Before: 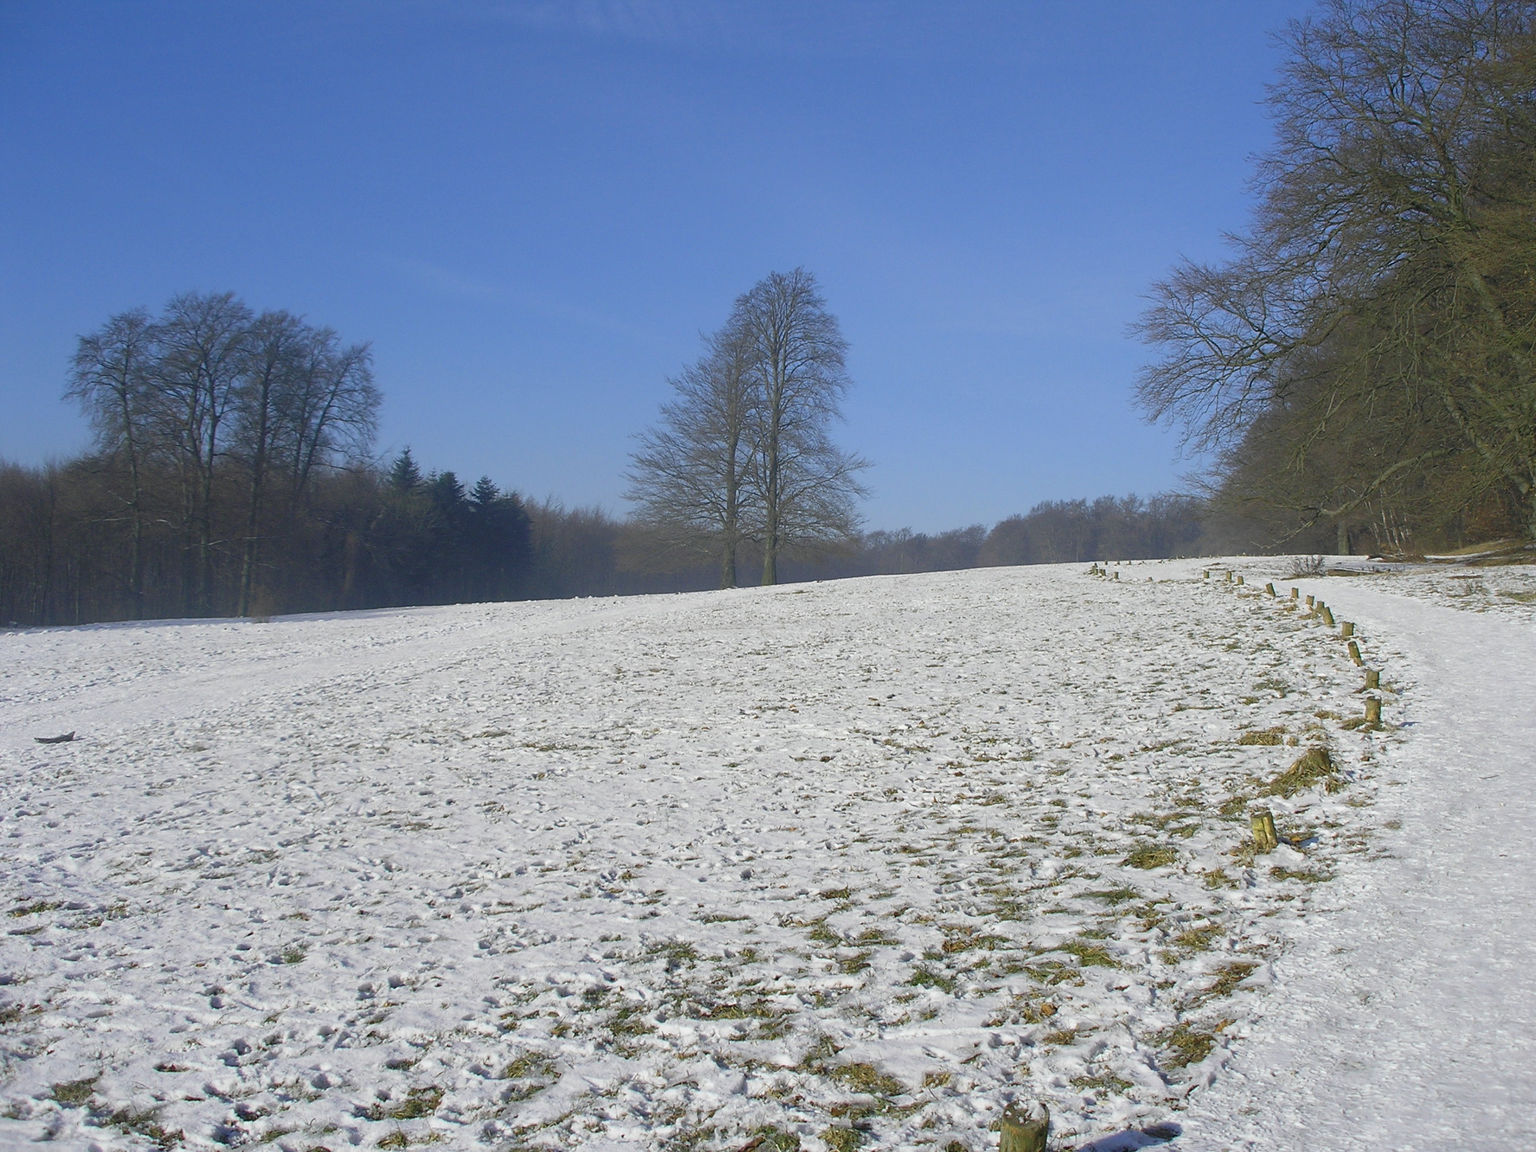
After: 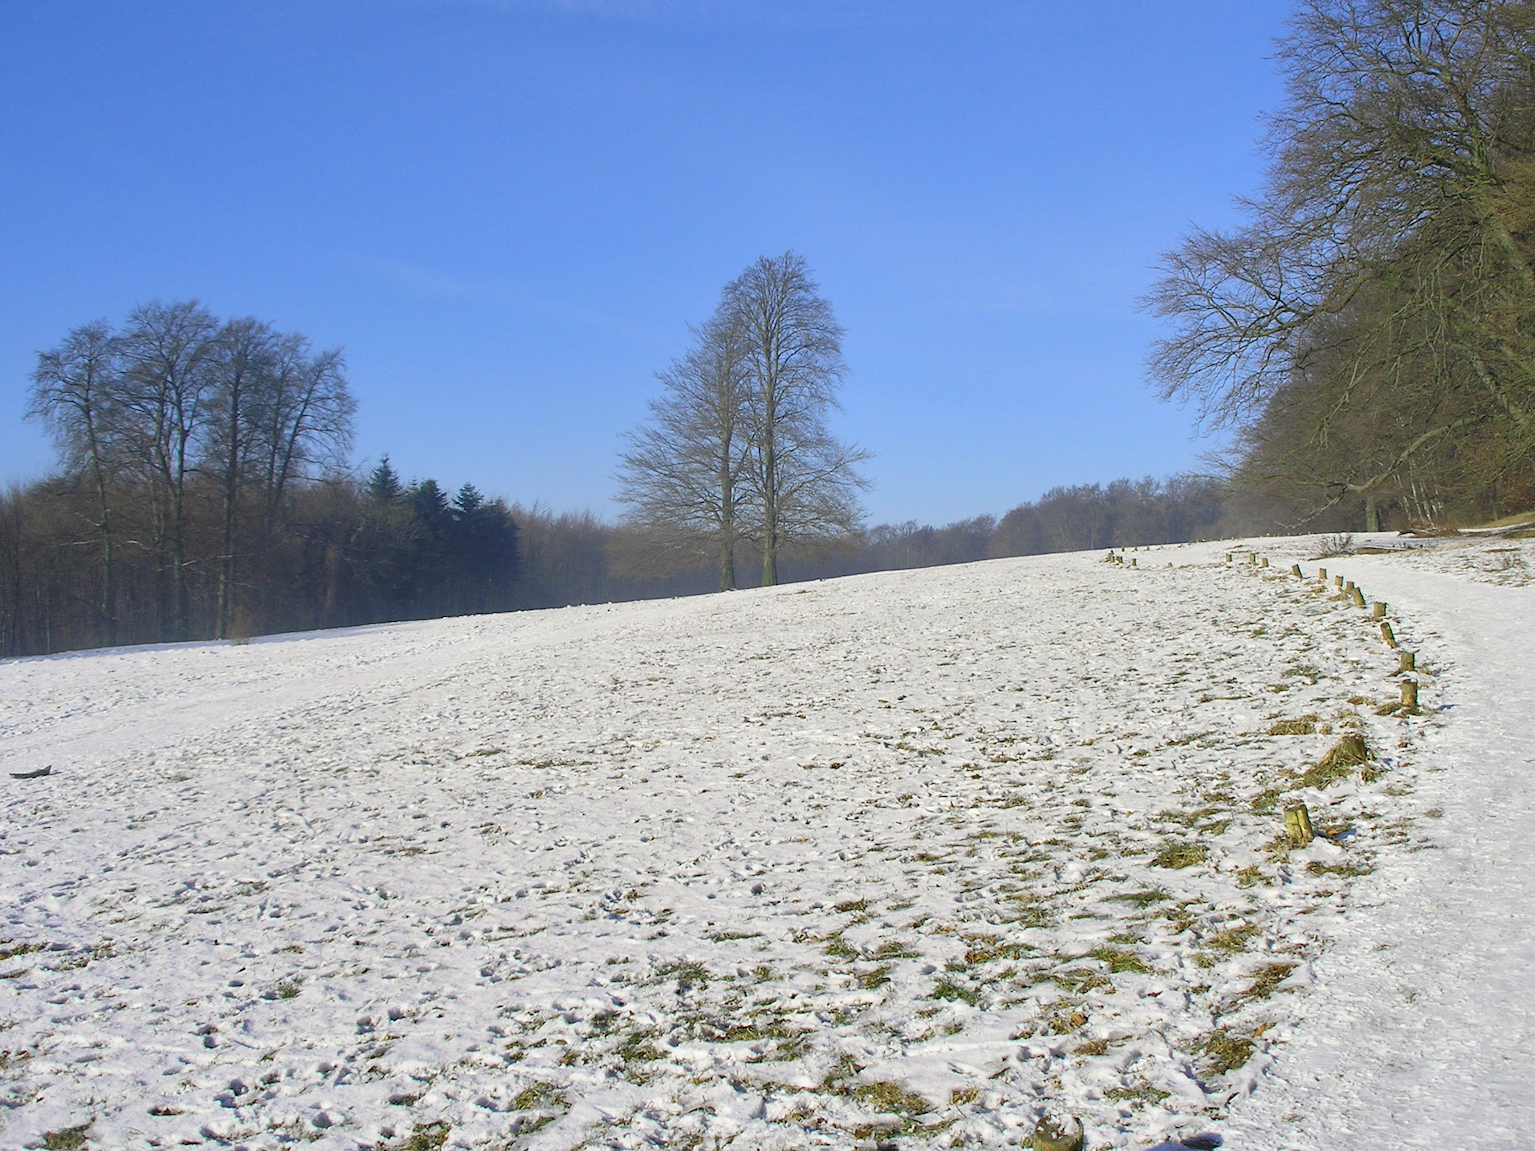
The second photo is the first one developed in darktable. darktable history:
shadows and highlights: shadows 35, highlights -35, soften with gaussian
color balance rgb: shadows lift › luminance -10%, highlights gain › luminance 10%, saturation formula JzAzBz (2021)
rotate and perspective: rotation -2.12°, lens shift (vertical) 0.009, lens shift (horizontal) -0.008, automatic cropping original format, crop left 0.036, crop right 0.964, crop top 0.05, crop bottom 0.959
tone curve: curves: ch0 [(0, 0.01) (0.052, 0.045) (0.136, 0.133) (0.29, 0.332) (0.453, 0.531) (0.676, 0.751) (0.89, 0.919) (1, 1)]; ch1 [(0, 0) (0.094, 0.081) (0.285, 0.299) (0.385, 0.403) (0.447, 0.429) (0.495, 0.496) (0.544, 0.552) (0.589, 0.612) (0.722, 0.728) (1, 1)]; ch2 [(0, 0) (0.257, 0.217) (0.43, 0.421) (0.498, 0.507) (0.531, 0.544) (0.56, 0.579) (0.625, 0.642) (1, 1)], color space Lab, independent channels, preserve colors none
